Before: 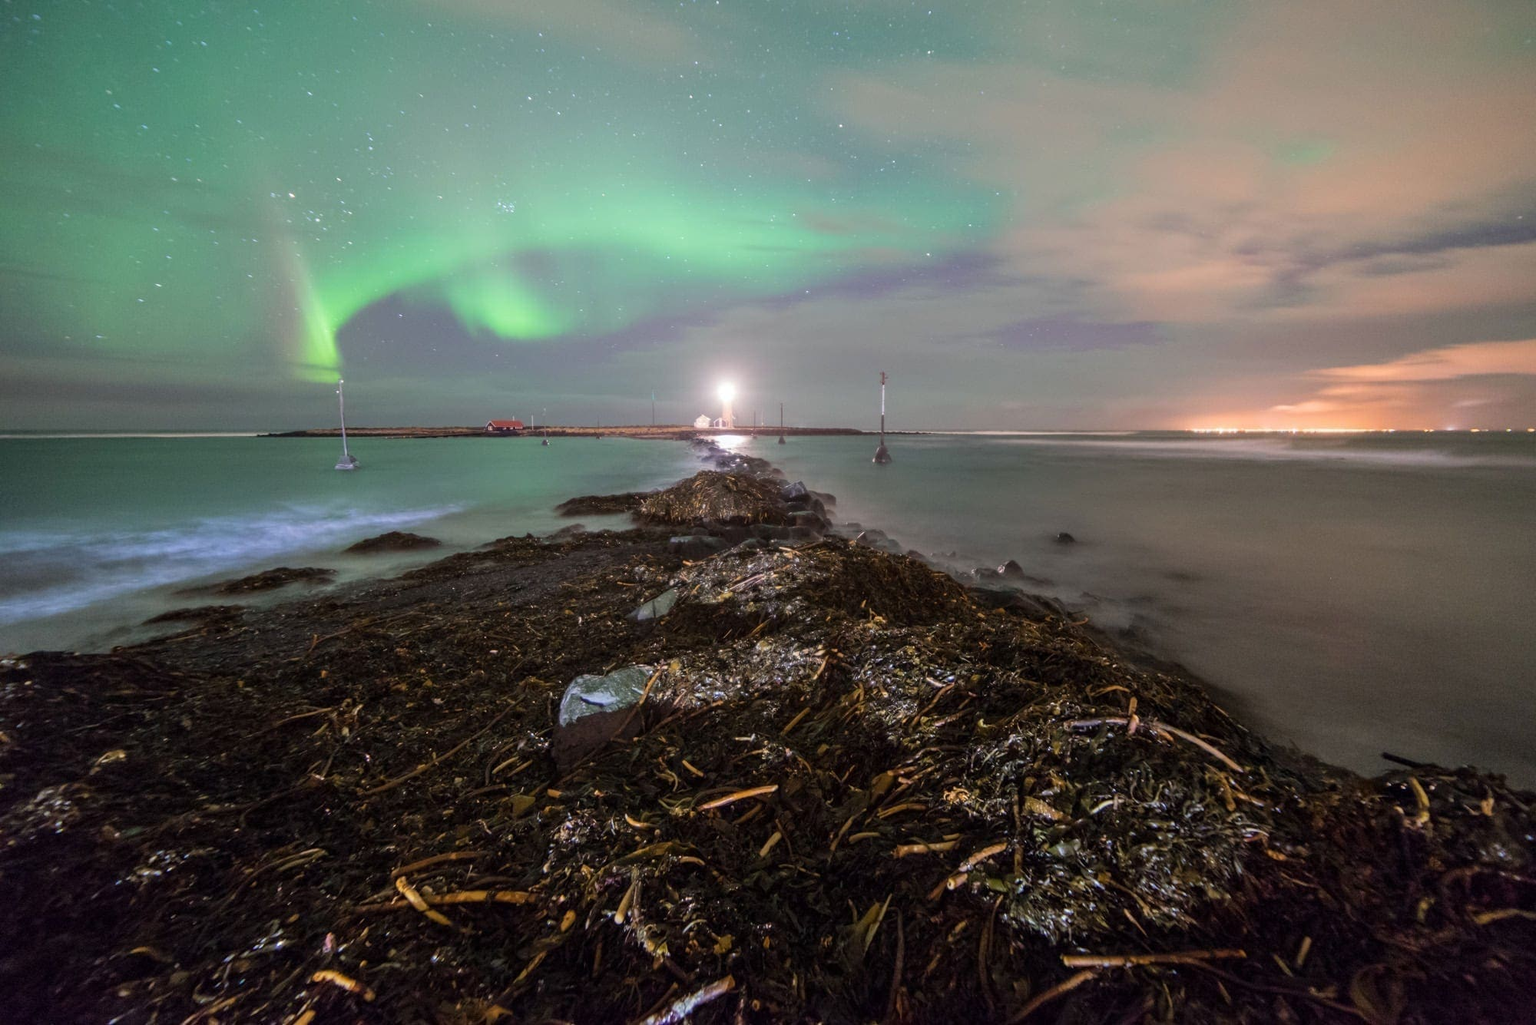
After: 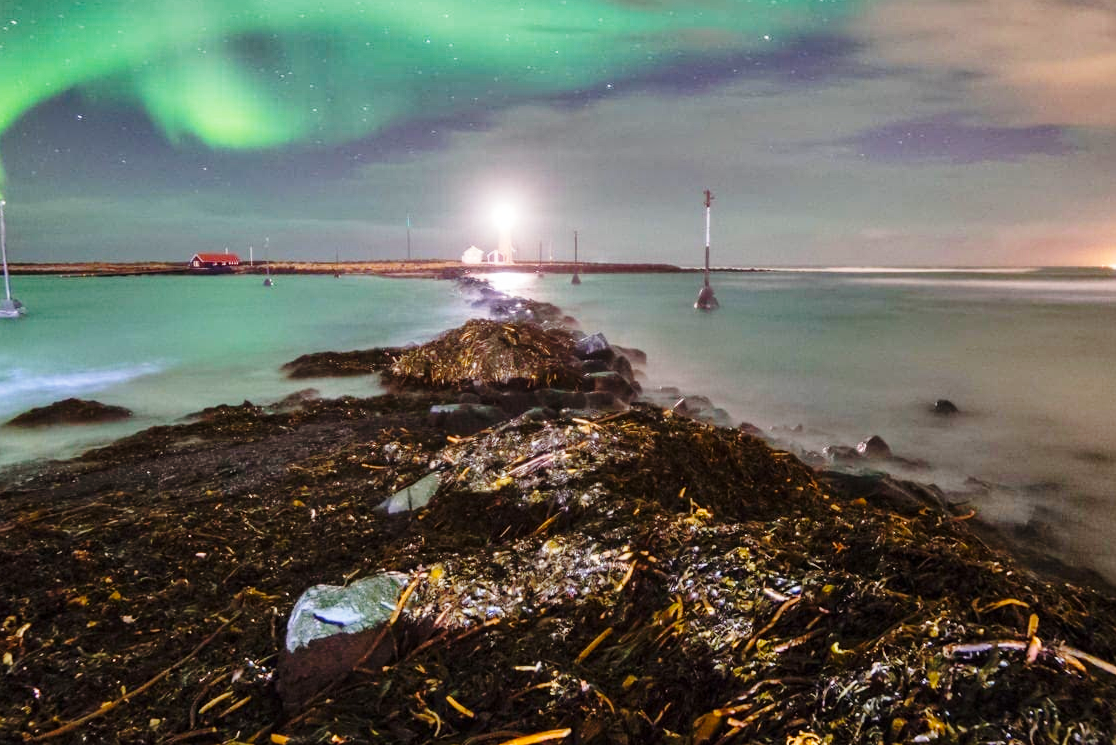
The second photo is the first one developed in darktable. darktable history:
crop and rotate: left 22.13%, top 22.054%, right 22.026%, bottom 22.102%
base curve: curves: ch0 [(0, 0) (0.028, 0.03) (0.121, 0.232) (0.46, 0.748) (0.859, 0.968) (1, 1)], preserve colors none
color balance rgb: perceptual saturation grading › global saturation 20%, global vibrance 20%
shadows and highlights: shadows 24.5, highlights -78.15, soften with gaussian
